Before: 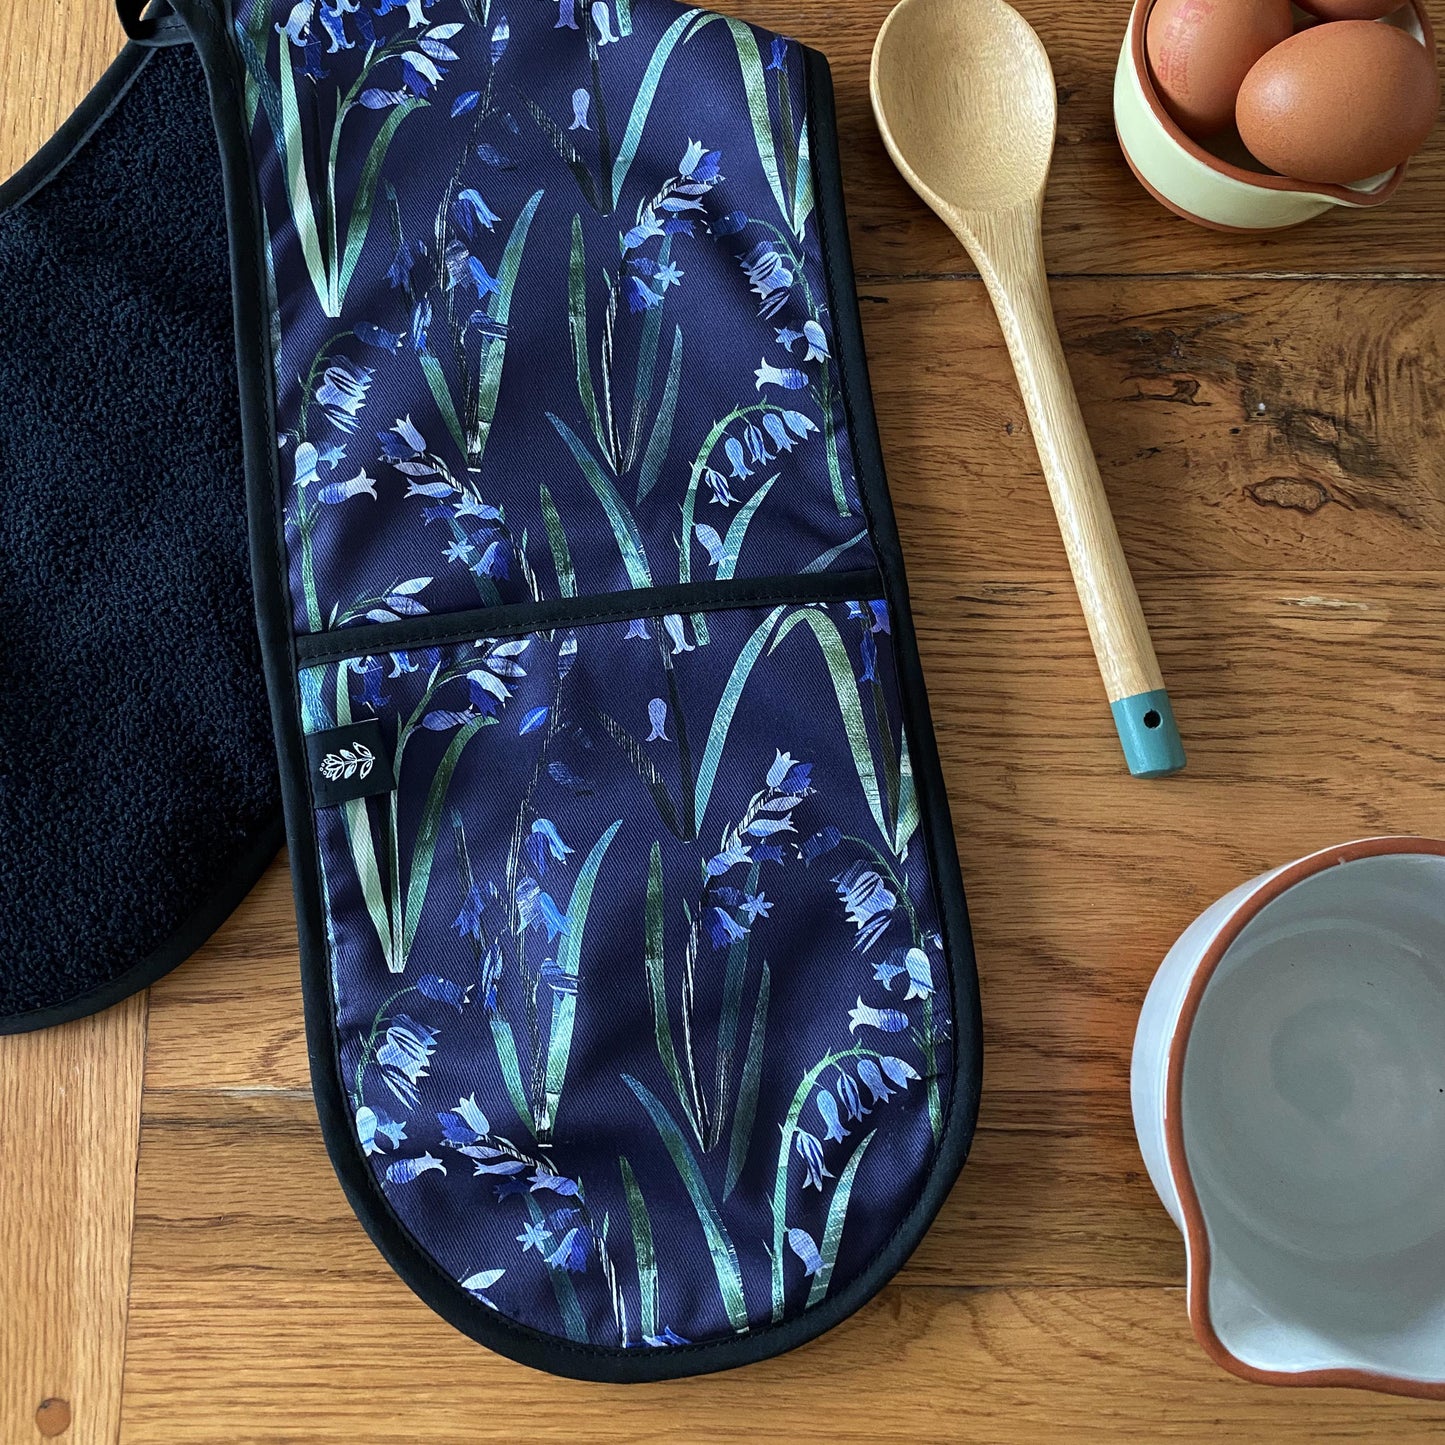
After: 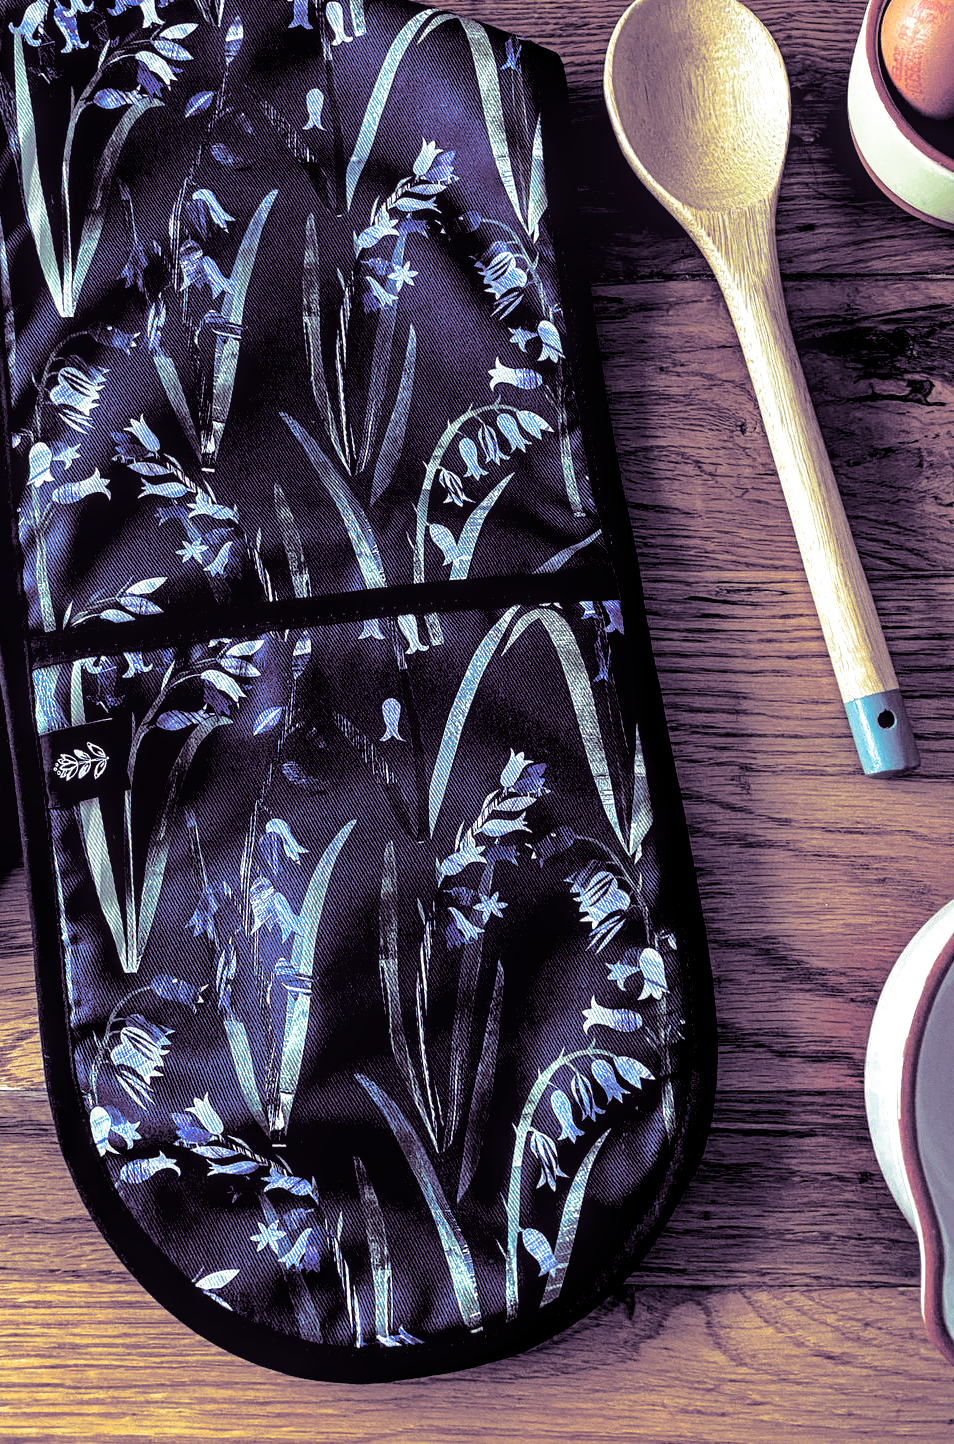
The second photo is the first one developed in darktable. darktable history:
tone curve: curves: ch0 [(0, 0.021) (0.049, 0.044) (0.157, 0.131) (0.365, 0.359) (0.499, 0.517) (0.675, 0.667) (0.856, 0.83) (1, 0.969)]; ch1 [(0, 0) (0.302, 0.309) (0.433, 0.443) (0.472, 0.47) (0.502, 0.503) (0.527, 0.516) (0.564, 0.557) (0.614, 0.645) (0.677, 0.722) (0.859, 0.889) (1, 1)]; ch2 [(0, 0) (0.33, 0.301) (0.447, 0.44) (0.487, 0.496) (0.502, 0.501) (0.535, 0.537) (0.565, 0.558) (0.608, 0.624) (1, 1)], color space Lab, independent channels, preserve colors none
exposure: exposure 0.6 EV, compensate highlight preservation false
shadows and highlights: shadows -20, white point adjustment -2, highlights -35
crop and rotate: left 18.442%, right 15.508%
rgb levels: levels [[0.034, 0.472, 0.904], [0, 0.5, 1], [0, 0.5, 1]]
local contrast: detail 130%
color calibration: illuminant Planckian (black body), x 0.351, y 0.352, temperature 4794.27 K
split-toning: shadows › hue 266.4°, shadows › saturation 0.4, highlights › hue 61.2°, highlights › saturation 0.3, compress 0%
